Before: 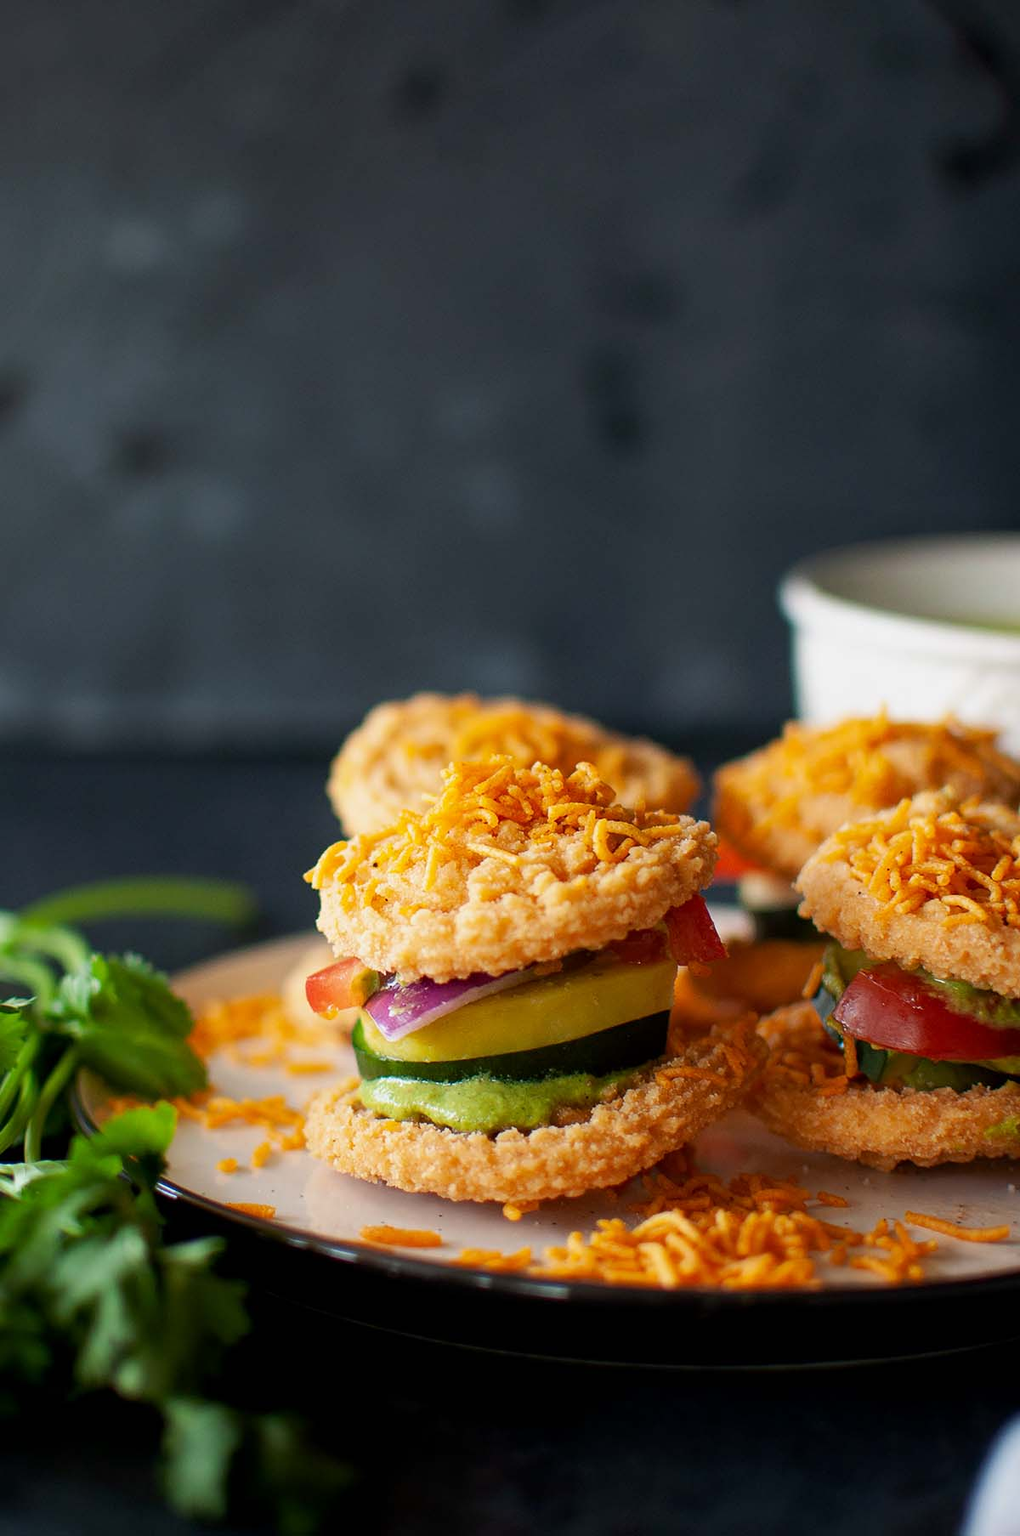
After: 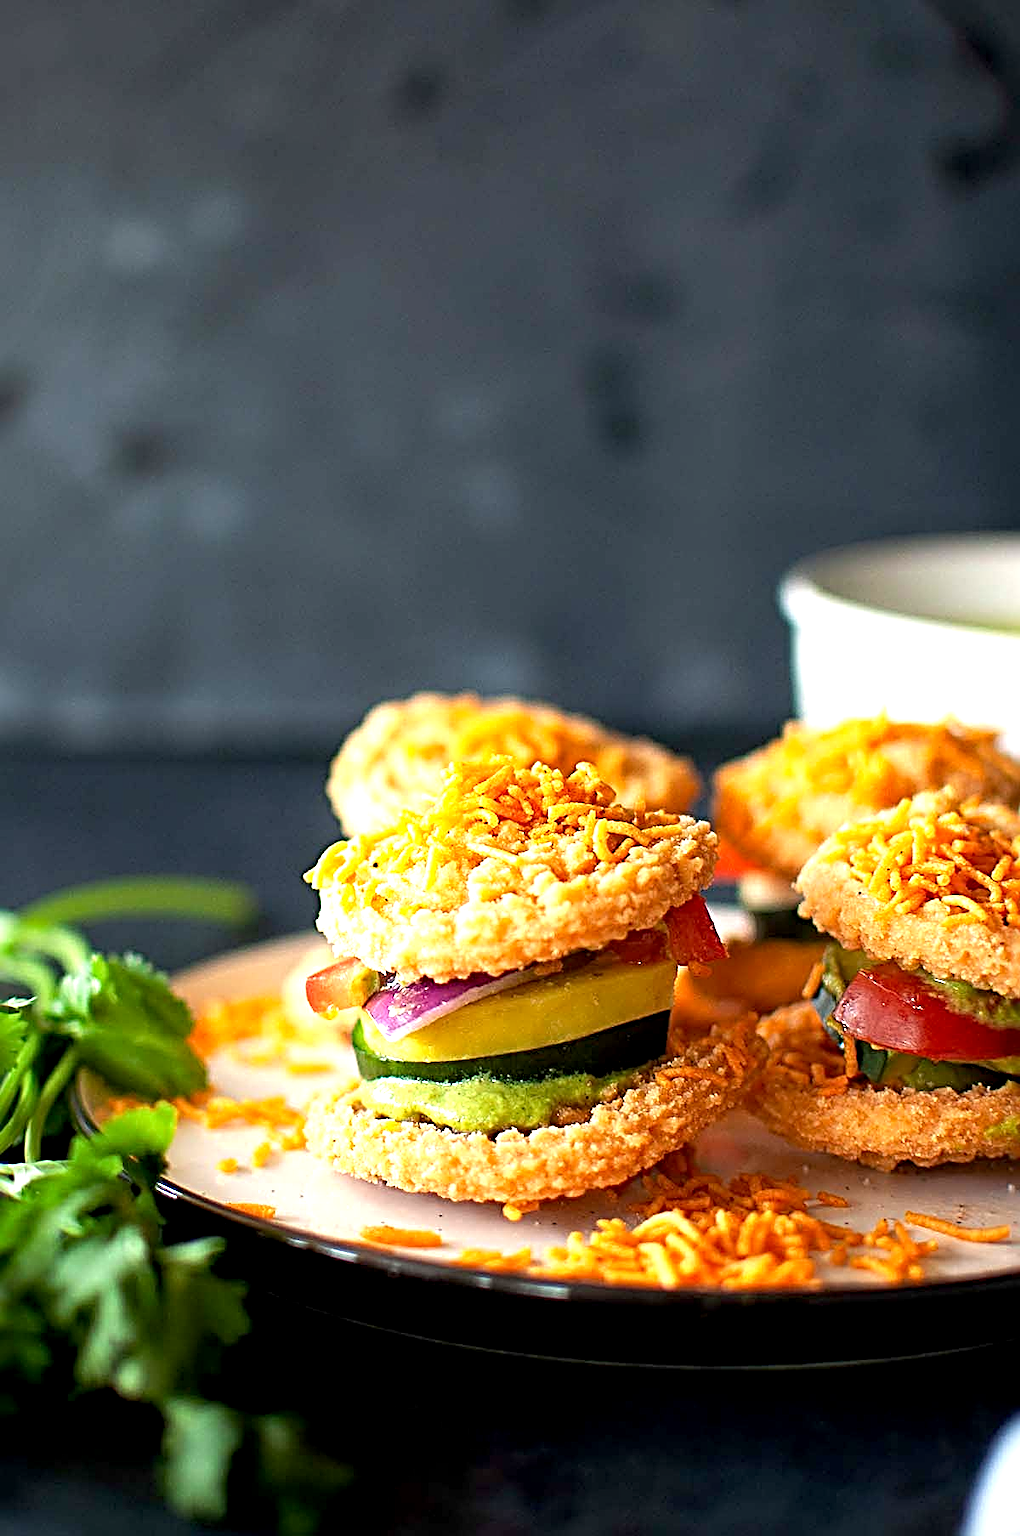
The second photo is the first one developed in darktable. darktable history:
exposure: black level correction 0.001, exposure 1 EV, compensate highlight preservation false
tone equalizer: edges refinement/feathering 500, mask exposure compensation -1.57 EV, preserve details no
sharpen: radius 3.719, amount 0.928
